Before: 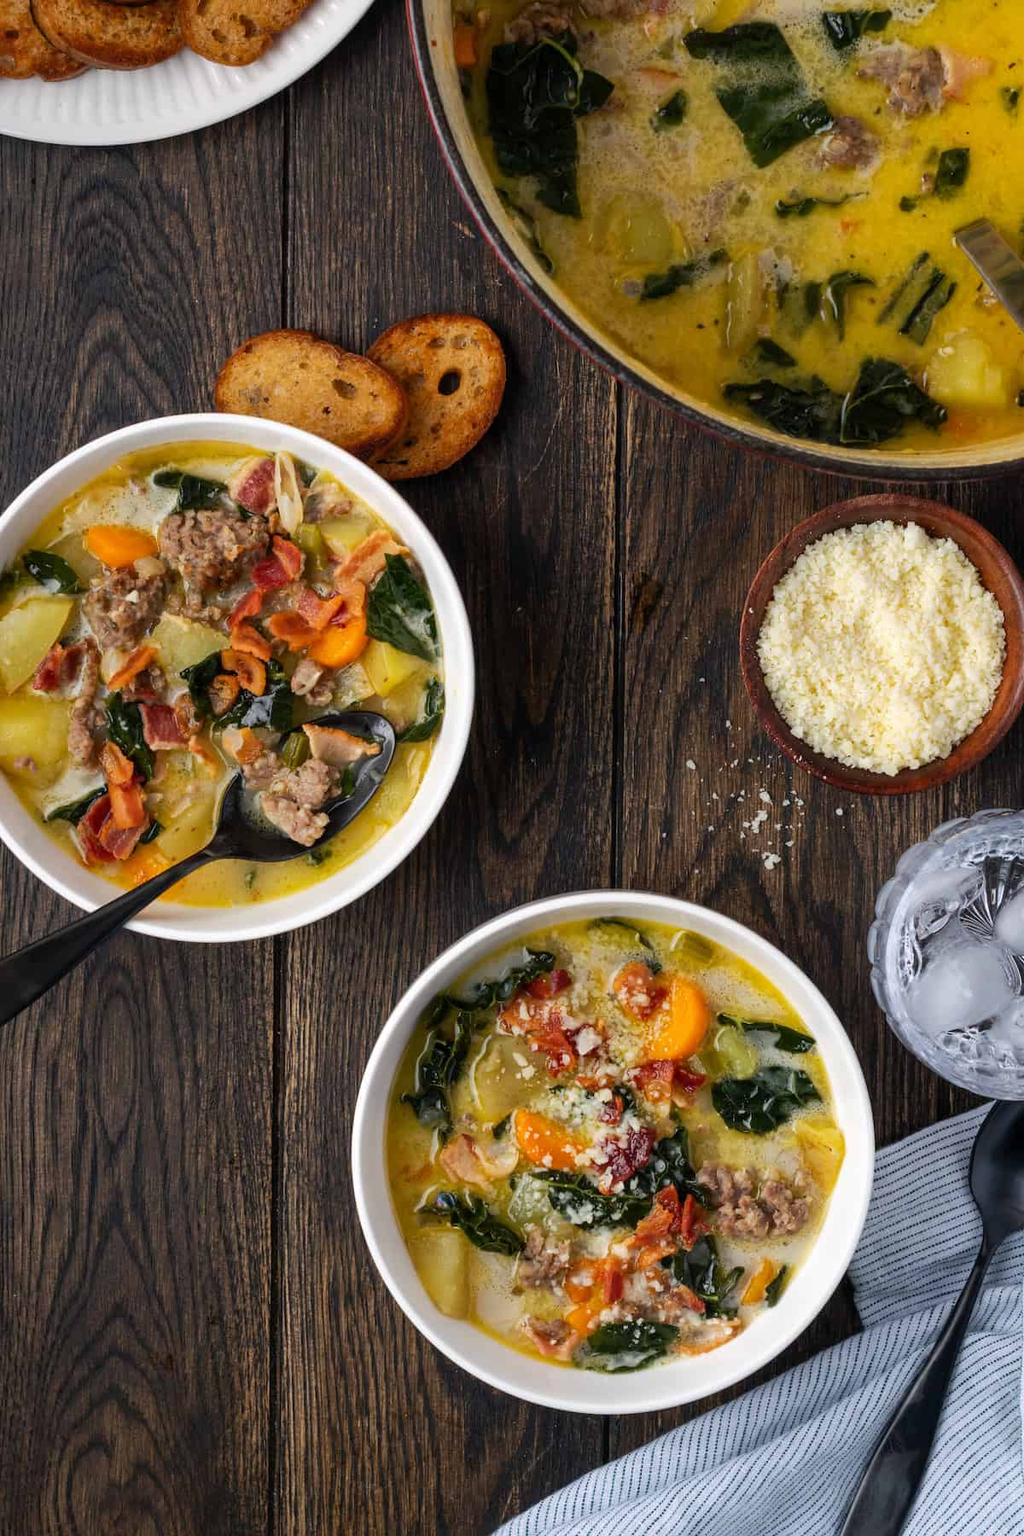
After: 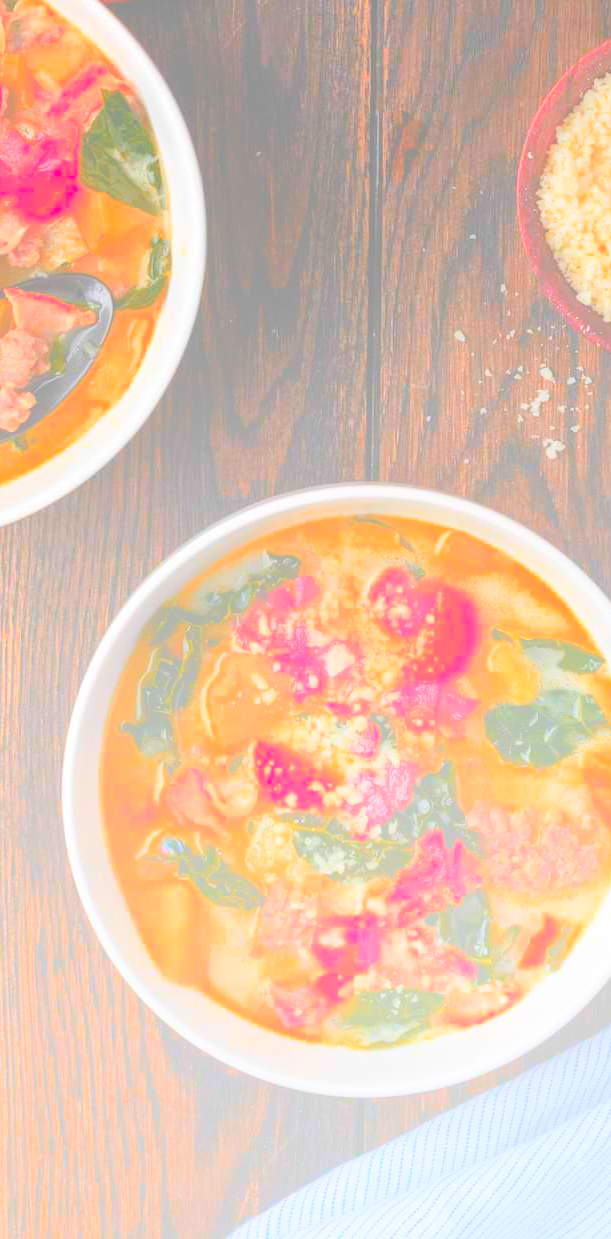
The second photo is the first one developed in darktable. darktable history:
bloom: size 85%, threshold 5%, strength 85%
color zones: curves: ch1 [(0.24, 0.634) (0.75, 0.5)]; ch2 [(0.253, 0.437) (0.745, 0.491)], mix 102.12%
crop and rotate: left 29.237%, top 31.152%, right 19.807%
